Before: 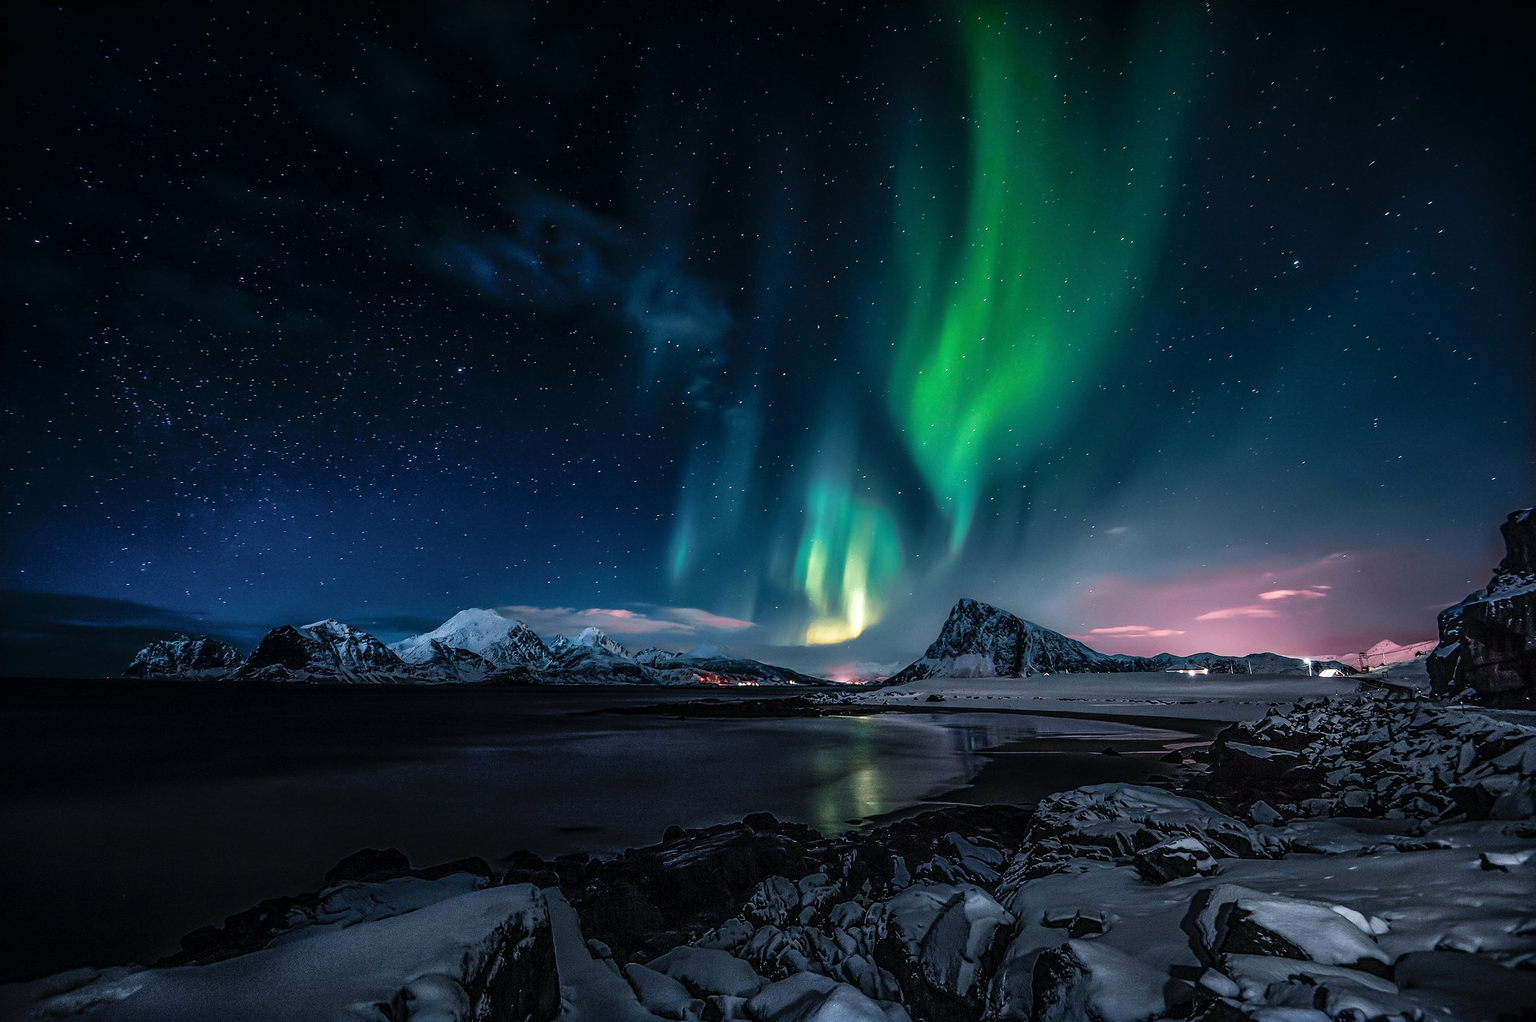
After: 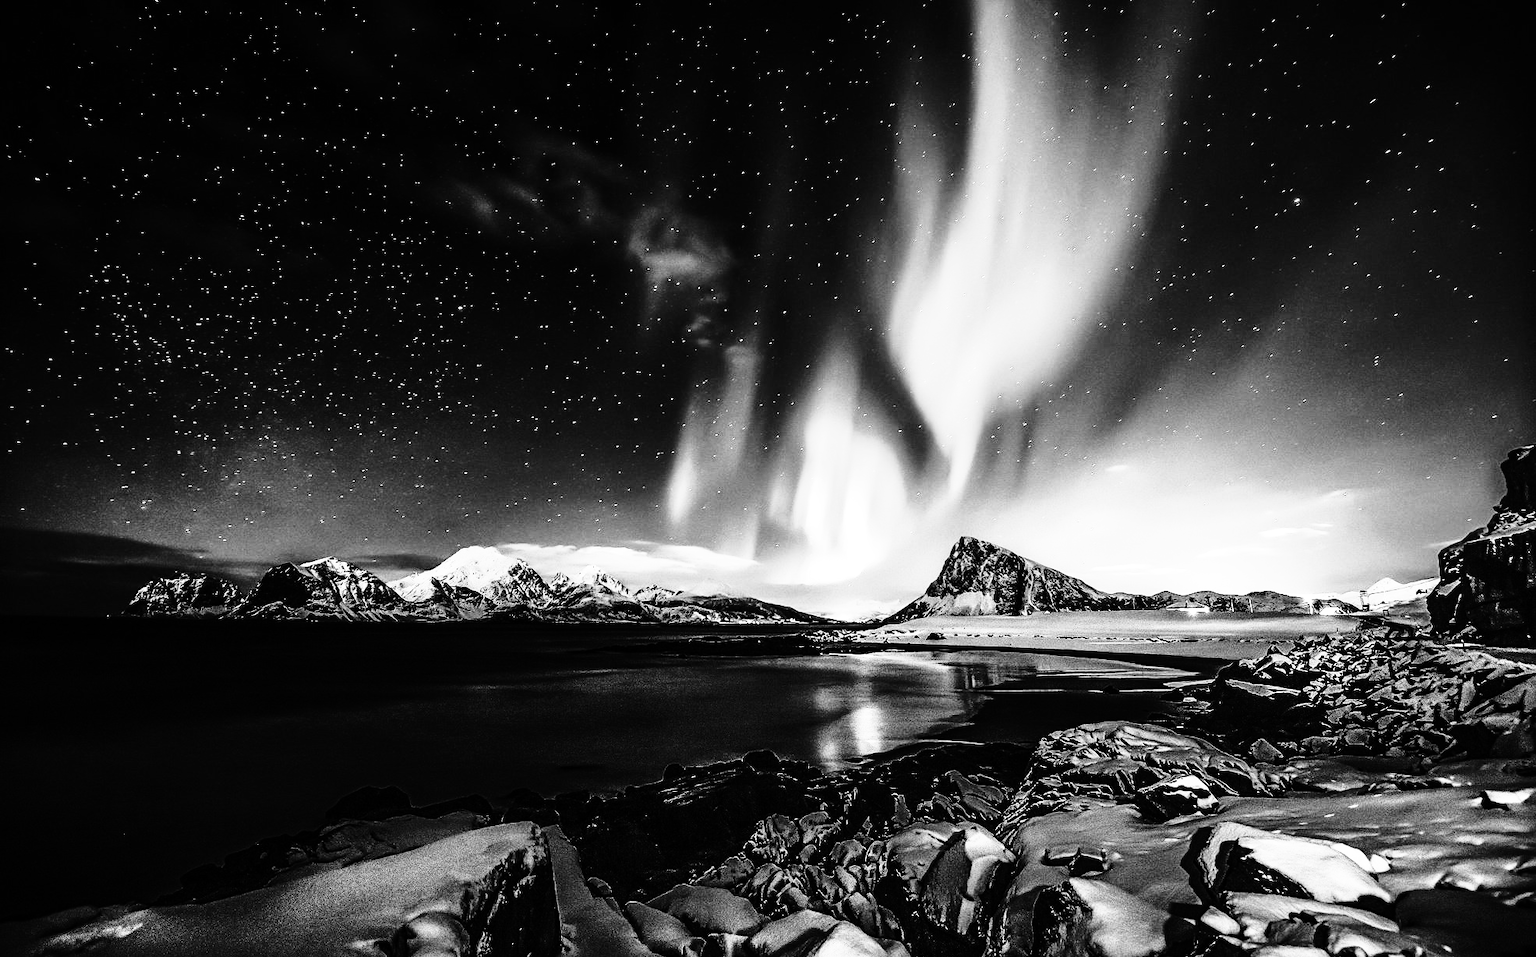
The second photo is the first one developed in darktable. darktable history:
exposure: exposure 0.781 EV, compensate highlight preservation false
color zones: curves: ch1 [(0.25, 0.5) (0.747, 0.71)]
rgb curve: curves: ch0 [(0, 0) (0.21, 0.15) (0.24, 0.21) (0.5, 0.75) (0.75, 0.96) (0.89, 0.99) (1, 1)]; ch1 [(0, 0.02) (0.21, 0.13) (0.25, 0.2) (0.5, 0.67) (0.75, 0.9) (0.89, 0.97) (1, 1)]; ch2 [(0, 0.02) (0.21, 0.13) (0.25, 0.2) (0.5, 0.67) (0.75, 0.9) (0.89, 0.97) (1, 1)], compensate middle gray true
crop and rotate: top 6.25%
base curve: curves: ch0 [(0, 0) (0.028, 0.03) (0.121, 0.232) (0.46, 0.748) (0.859, 0.968) (1, 1)], preserve colors none
color contrast: green-magenta contrast 0, blue-yellow contrast 0
